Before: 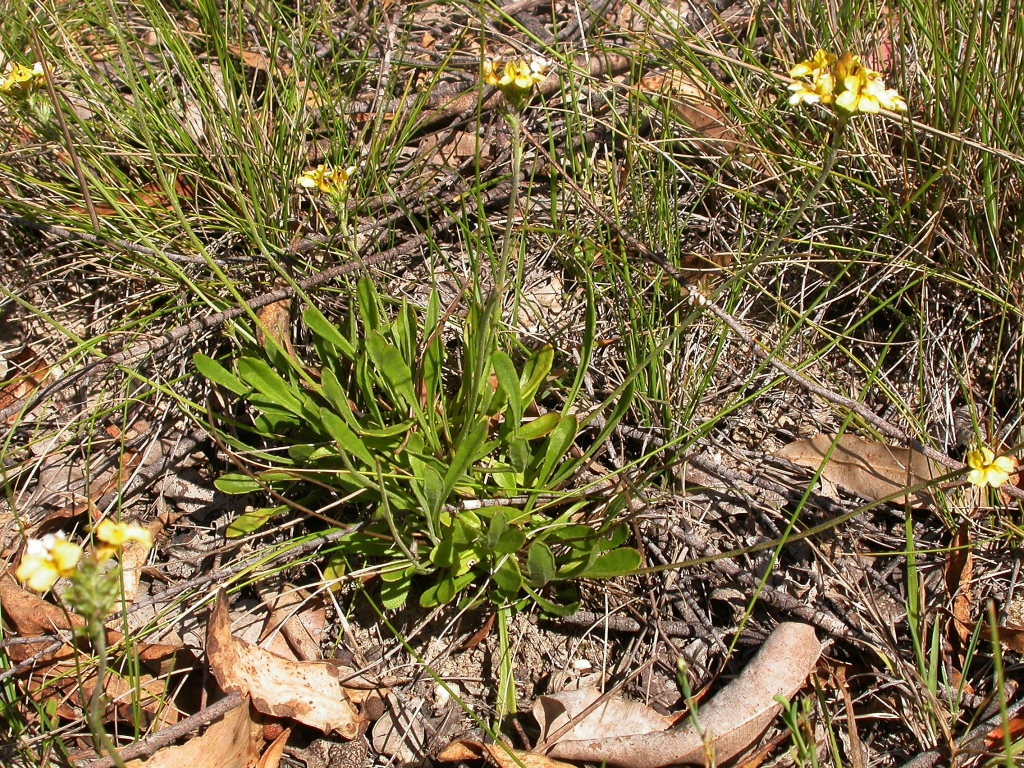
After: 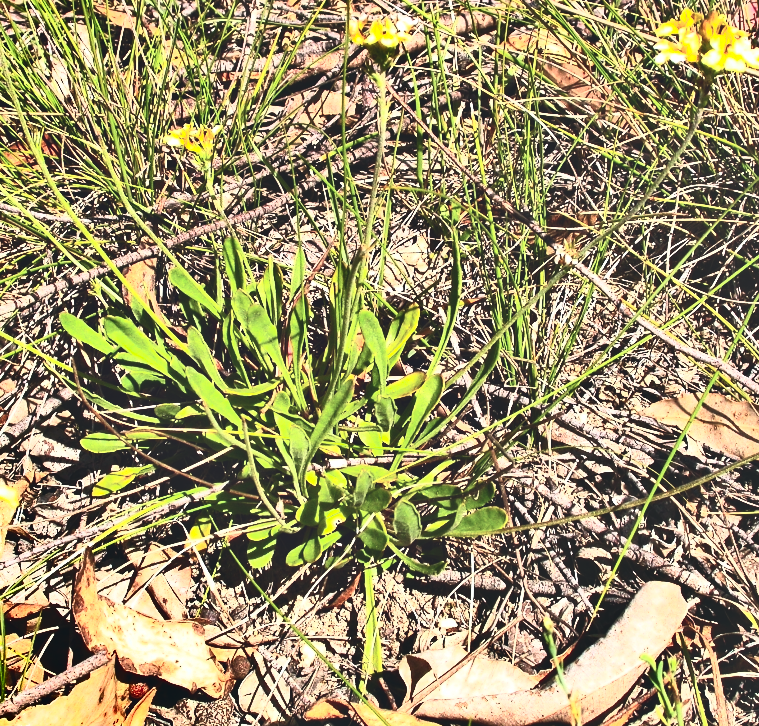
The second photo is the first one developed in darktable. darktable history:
crop and rotate: left 13.163%, top 5.343%, right 12.631%
shadows and highlights: shadows 24.38, highlights -76.92, soften with gaussian
exposure: black level correction -0.062, exposure -0.05 EV, compensate highlight preservation false
contrast brightness saturation: contrast 0.626, brightness 0.321, saturation 0.14
color correction: highlights b* 0.062, saturation 1.3
contrast equalizer: y [[0.6 ×6], [0.55 ×6], [0 ×6], [0 ×6], [0 ×6]]
